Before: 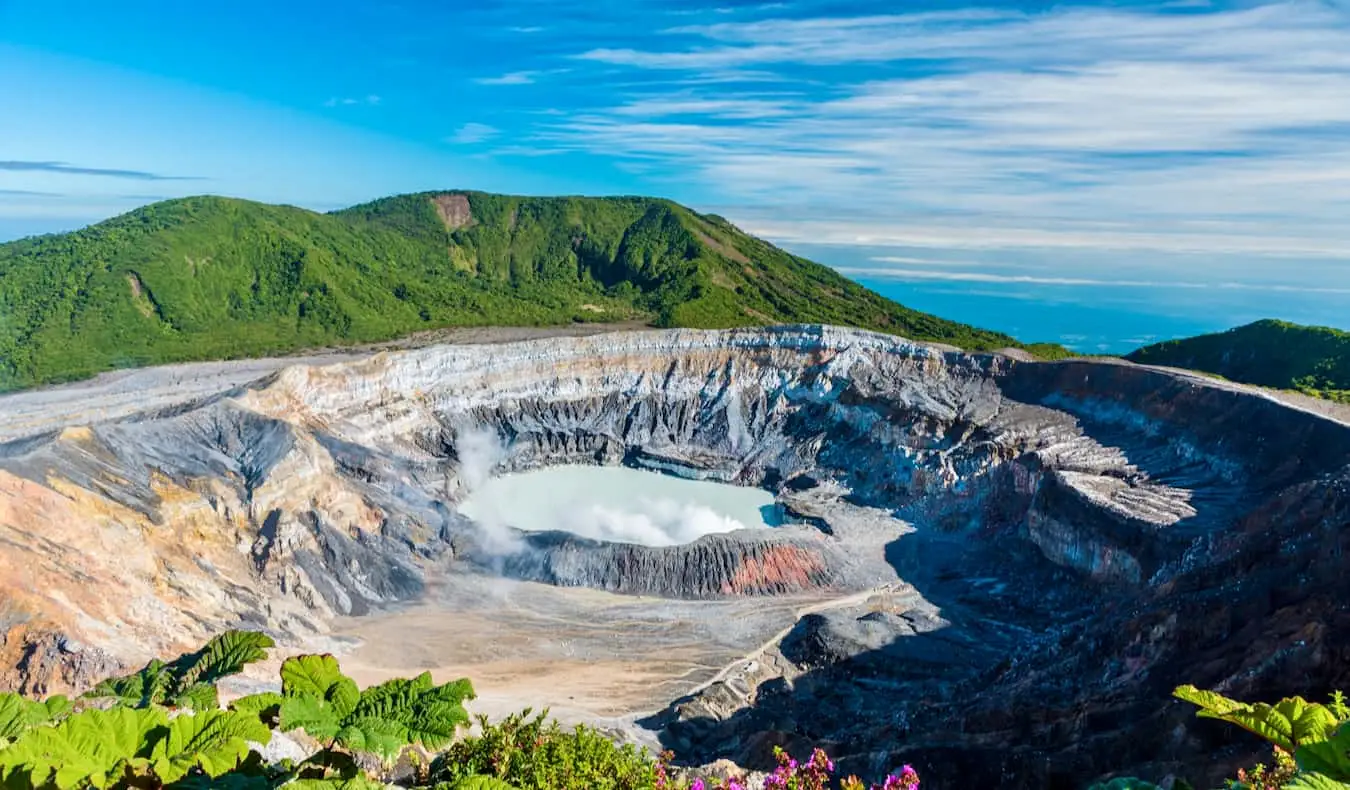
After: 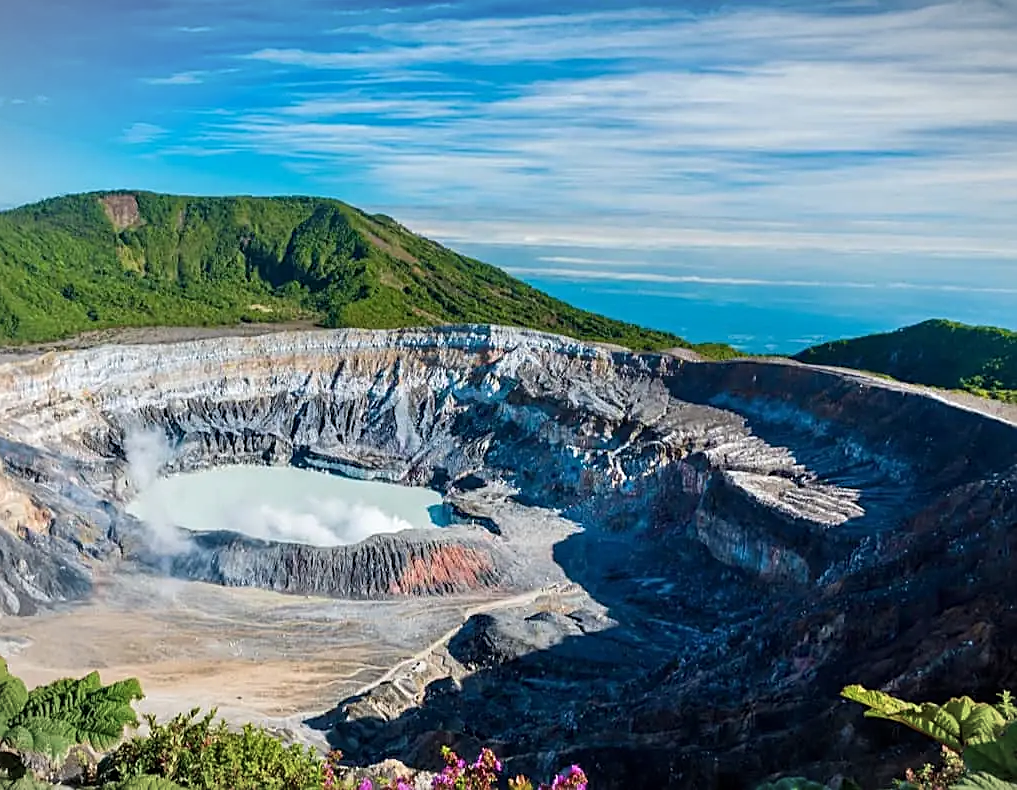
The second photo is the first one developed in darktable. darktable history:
sharpen: on, module defaults
crop and rotate: left 24.6%
vignetting: fall-off start 100%, brightness -0.282, width/height ratio 1.31
